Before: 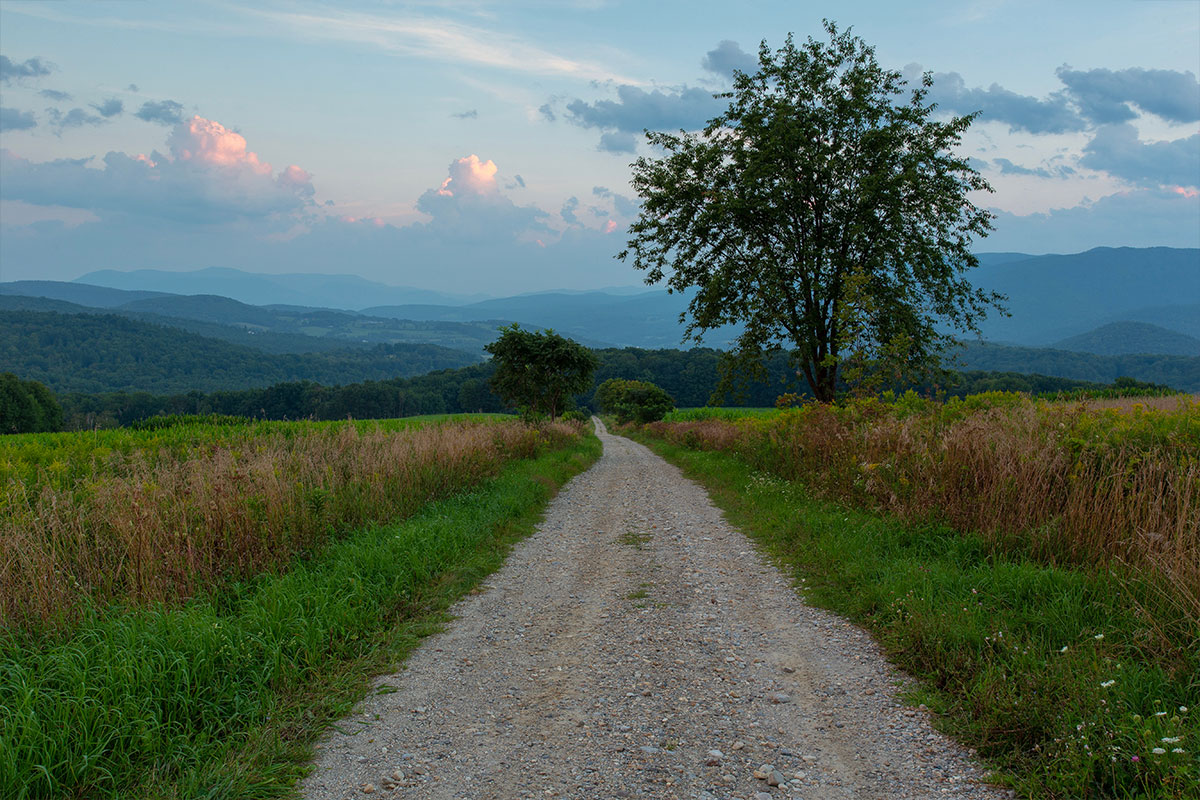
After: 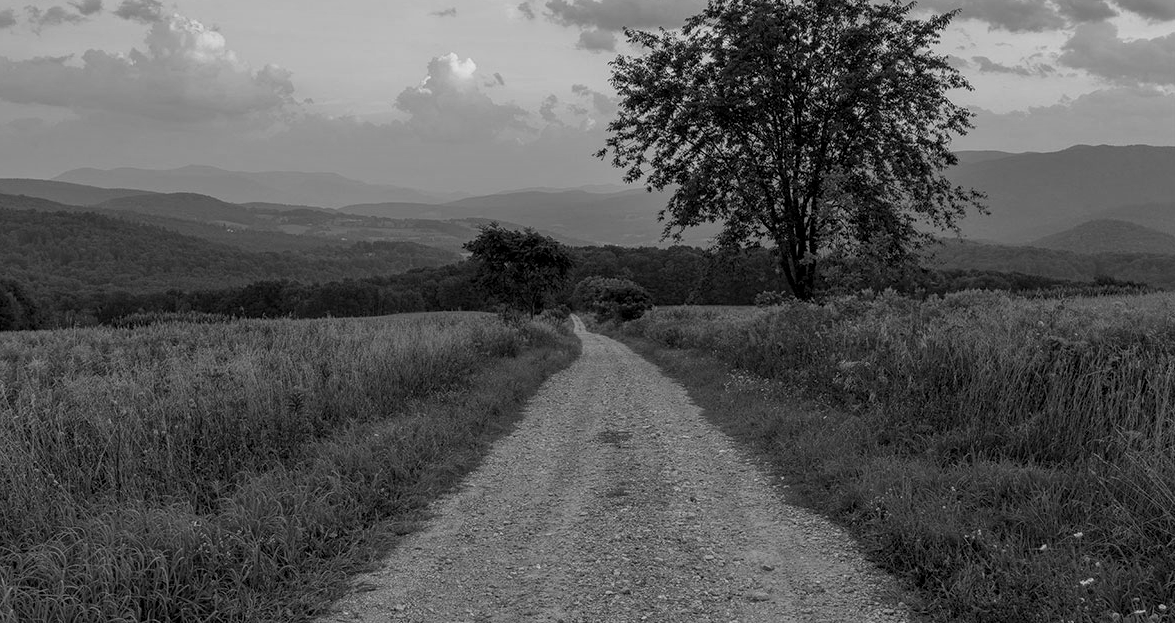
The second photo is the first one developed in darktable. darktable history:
crop and rotate: left 1.814%, top 12.818%, right 0.25%, bottom 9.225%
local contrast: on, module defaults
monochrome: a -92.57, b 58.91
